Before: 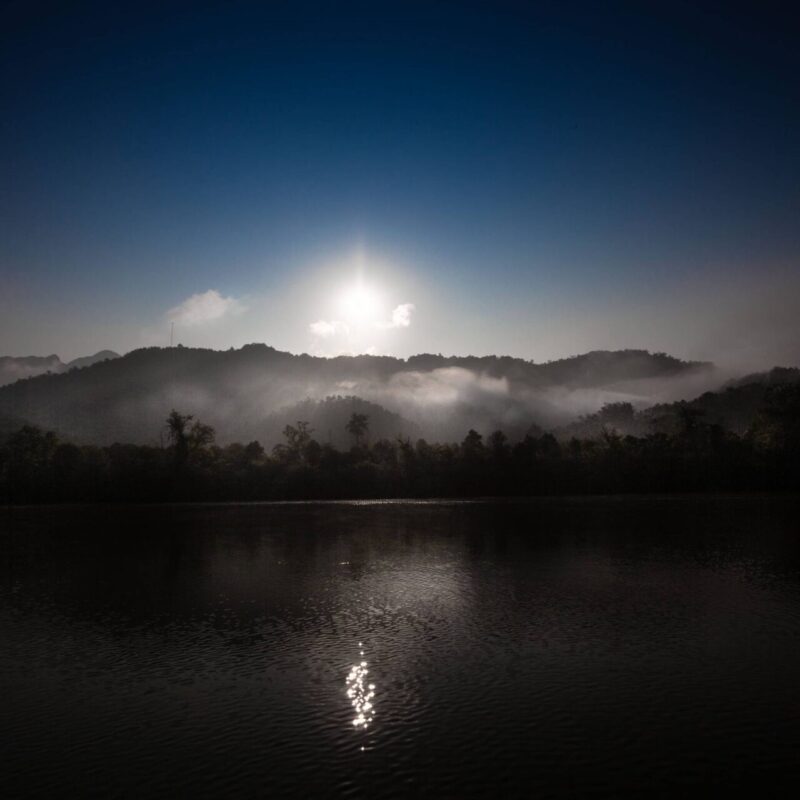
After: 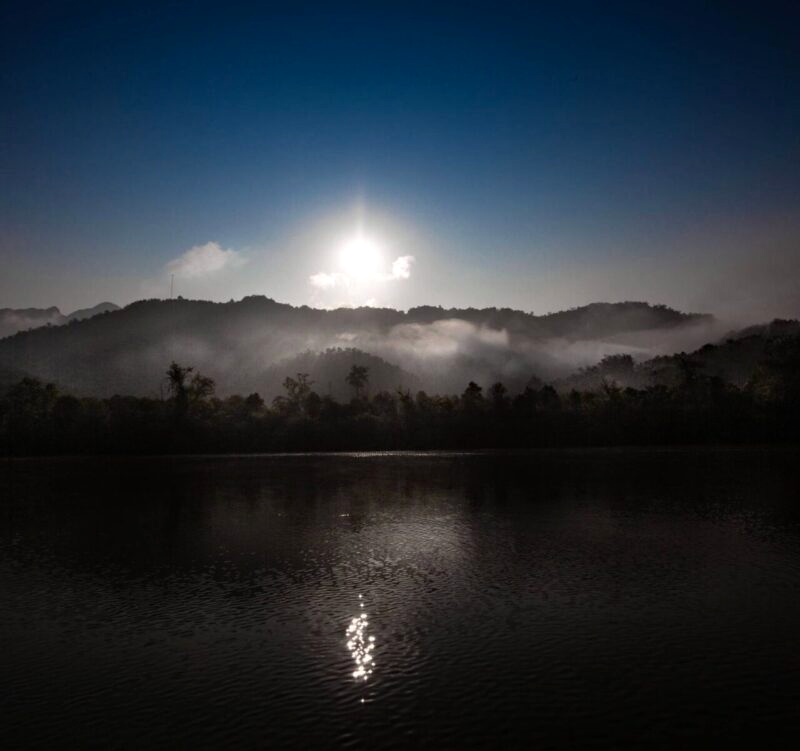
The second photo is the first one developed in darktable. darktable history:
haze removal: compatibility mode true, adaptive false
crop and rotate: top 6.103%
